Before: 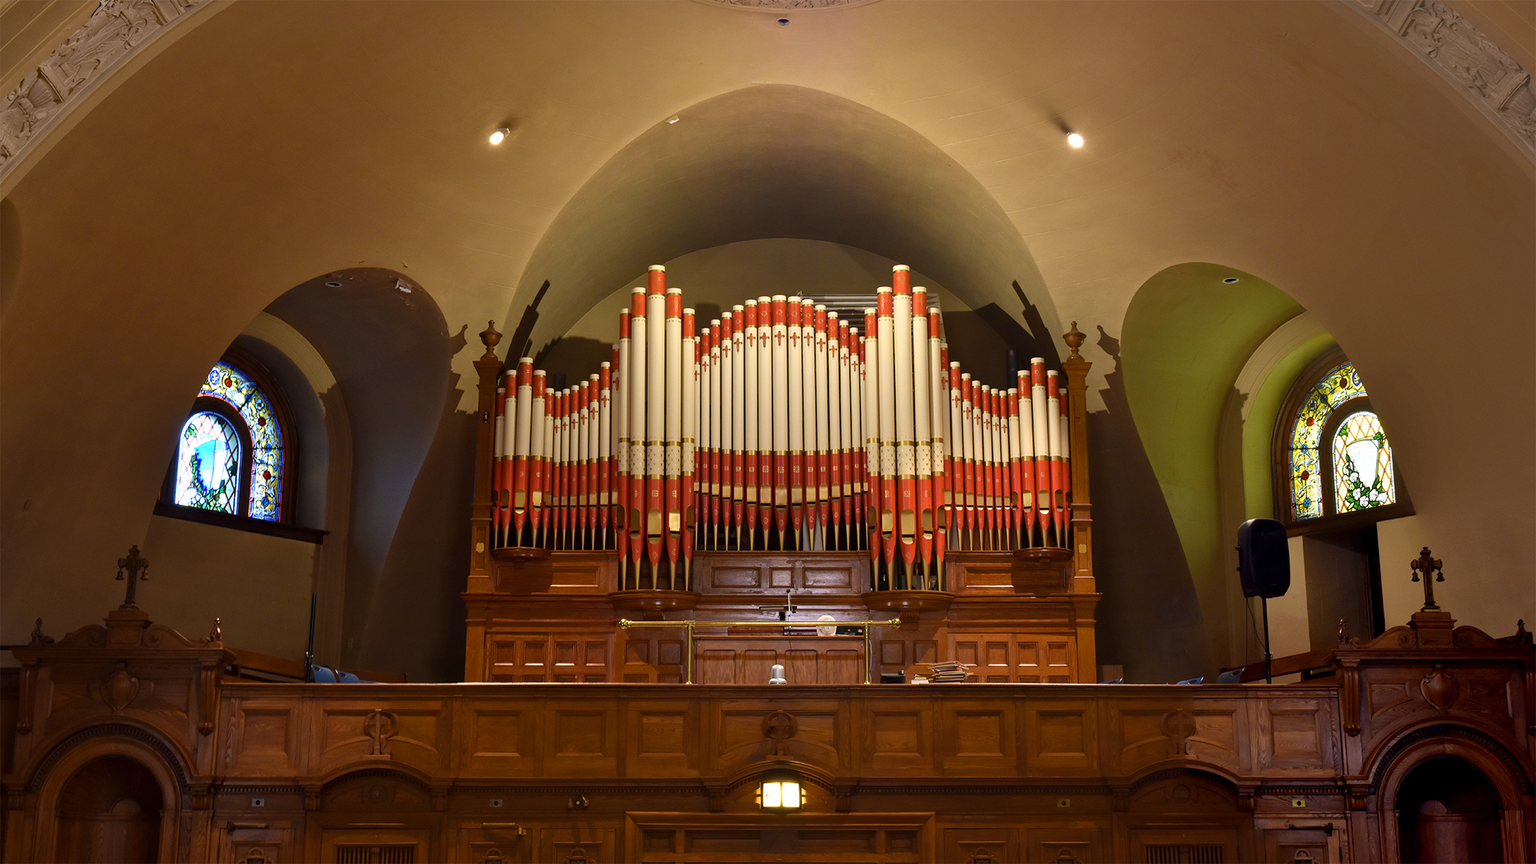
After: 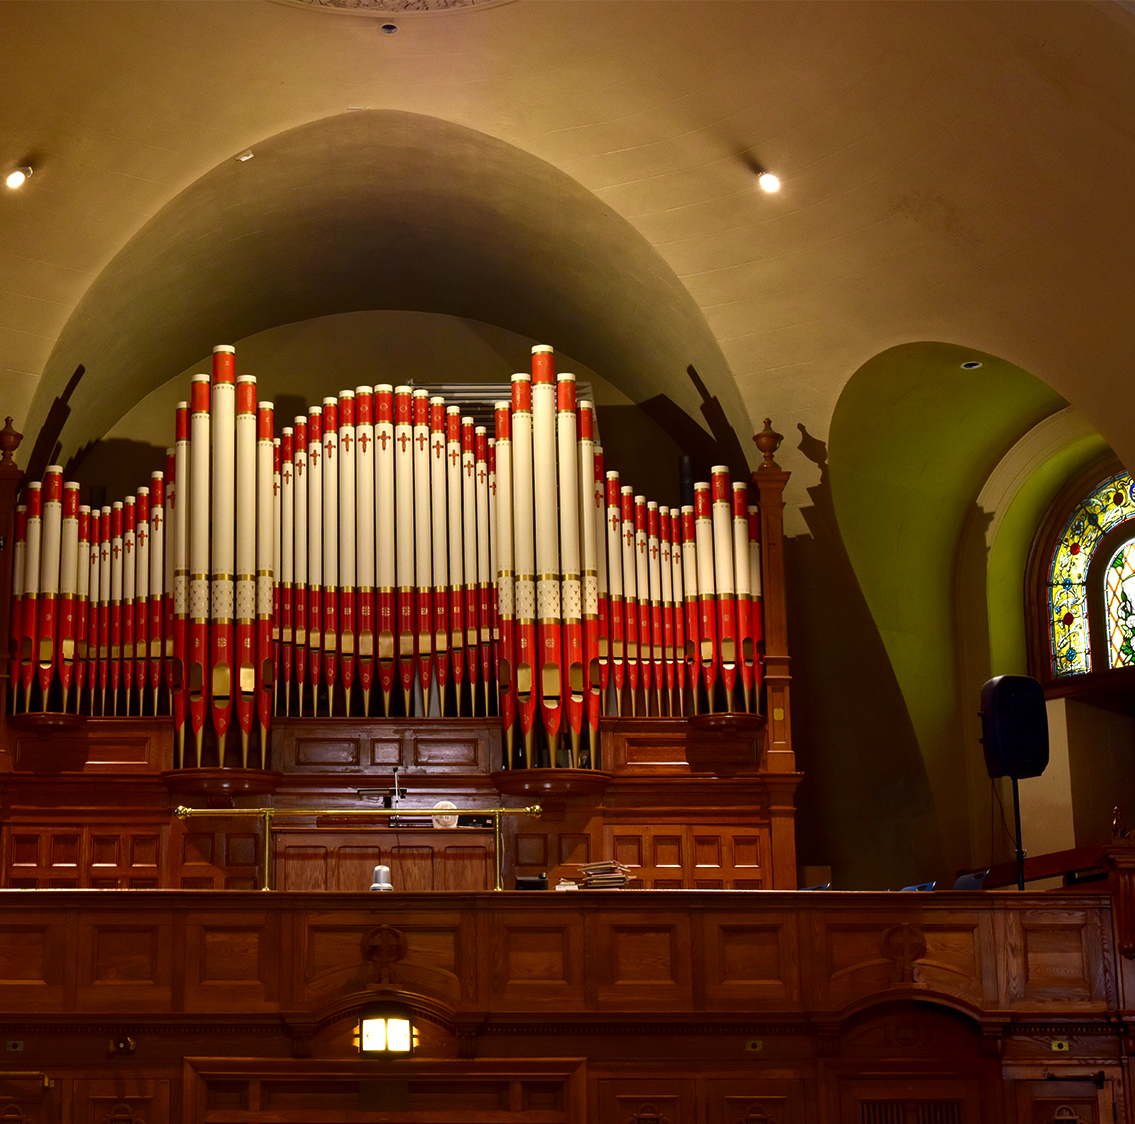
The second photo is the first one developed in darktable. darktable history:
exposure: exposure 0.127 EV, compensate highlight preservation false
crop: left 31.589%, top 0.012%, right 11.632%
contrast brightness saturation: contrast 0.065, brightness -0.155, saturation 0.107
local contrast: mode bilateral grid, contrast 11, coarseness 24, detail 115%, midtone range 0.2
